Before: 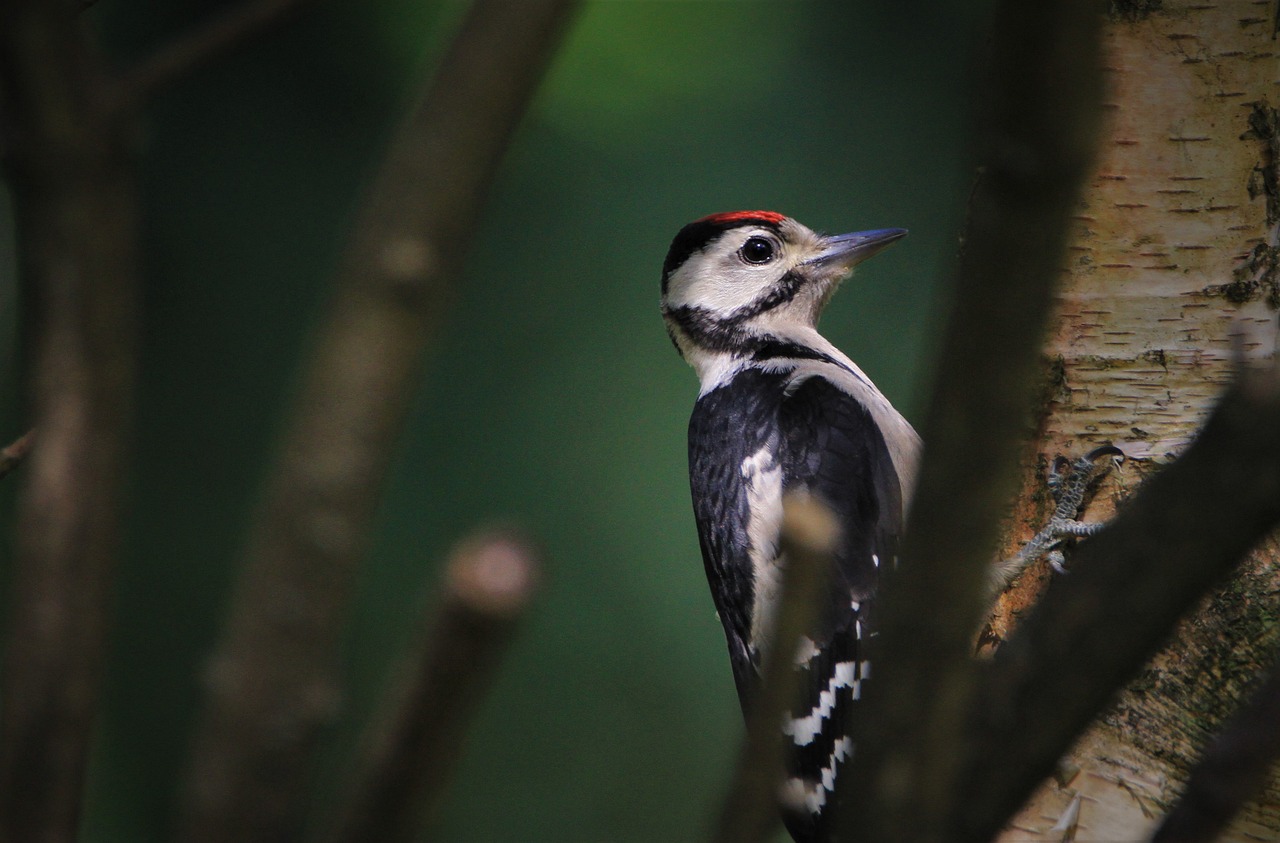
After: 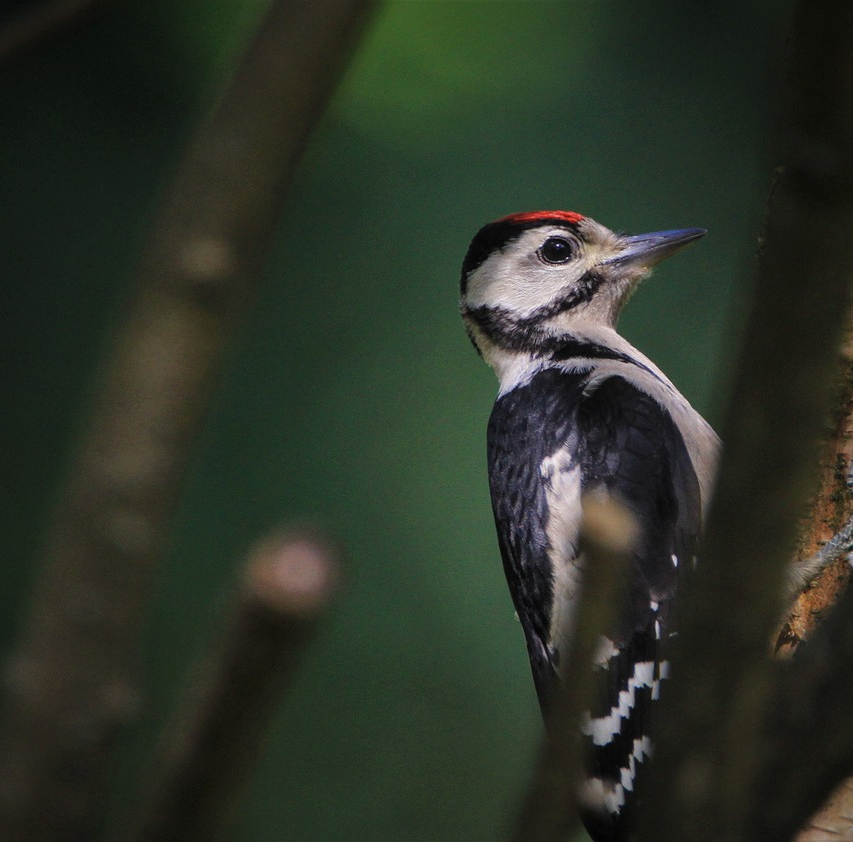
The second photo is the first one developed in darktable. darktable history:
crop and rotate: left 15.754%, right 17.579%
local contrast: detail 110%
